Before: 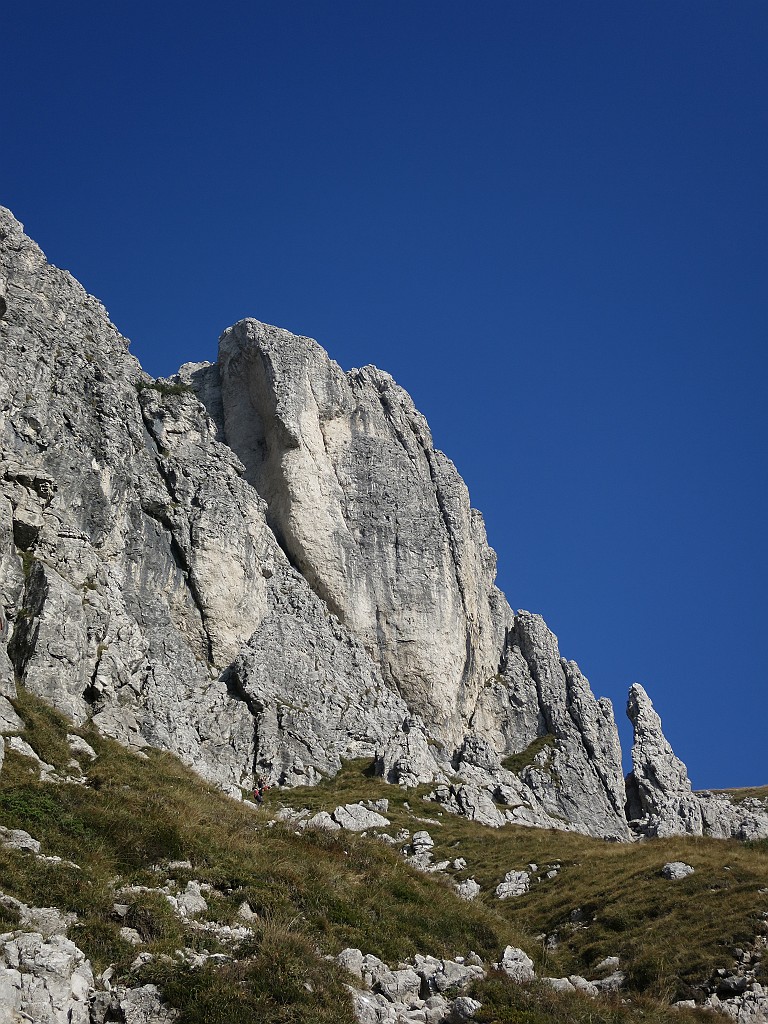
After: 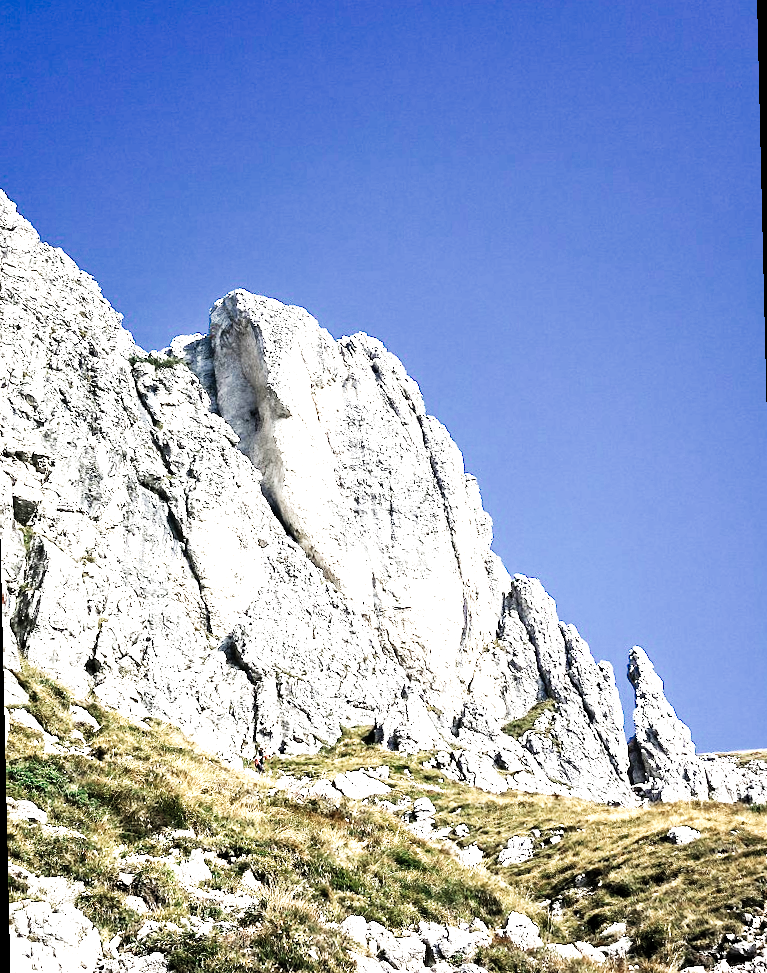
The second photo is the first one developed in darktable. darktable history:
base curve: preserve colors none
contrast equalizer: y [[0.511, 0.558, 0.631, 0.632, 0.559, 0.512], [0.5 ×6], [0.507, 0.559, 0.627, 0.644, 0.647, 0.647], [0 ×6], [0 ×6]]
color zones: curves: ch0 [(0, 0.5) (0.125, 0.4) (0.25, 0.5) (0.375, 0.4) (0.5, 0.4) (0.625, 0.35) (0.75, 0.35) (0.875, 0.5)]; ch1 [(0, 0.35) (0.125, 0.45) (0.25, 0.35) (0.375, 0.35) (0.5, 0.35) (0.625, 0.35) (0.75, 0.45) (0.875, 0.35)]; ch2 [(0, 0.6) (0.125, 0.5) (0.25, 0.5) (0.375, 0.6) (0.5, 0.6) (0.625, 0.5) (0.75, 0.5) (0.875, 0.5)]
tone curve: curves: ch0 [(0, 0) (0.003, 0.008) (0.011, 0.008) (0.025, 0.011) (0.044, 0.017) (0.069, 0.026) (0.1, 0.039) (0.136, 0.054) (0.177, 0.093) (0.224, 0.15) (0.277, 0.21) (0.335, 0.285) (0.399, 0.366) (0.468, 0.462) (0.543, 0.564) (0.623, 0.679) (0.709, 0.79) (0.801, 0.883) (0.898, 0.95) (1, 1)], preserve colors none
exposure: black level correction 0.001, exposure 2.607 EV, compensate exposure bias true, compensate highlight preservation false
rotate and perspective: rotation -1.32°, lens shift (horizontal) -0.031, crop left 0.015, crop right 0.985, crop top 0.047, crop bottom 0.982
